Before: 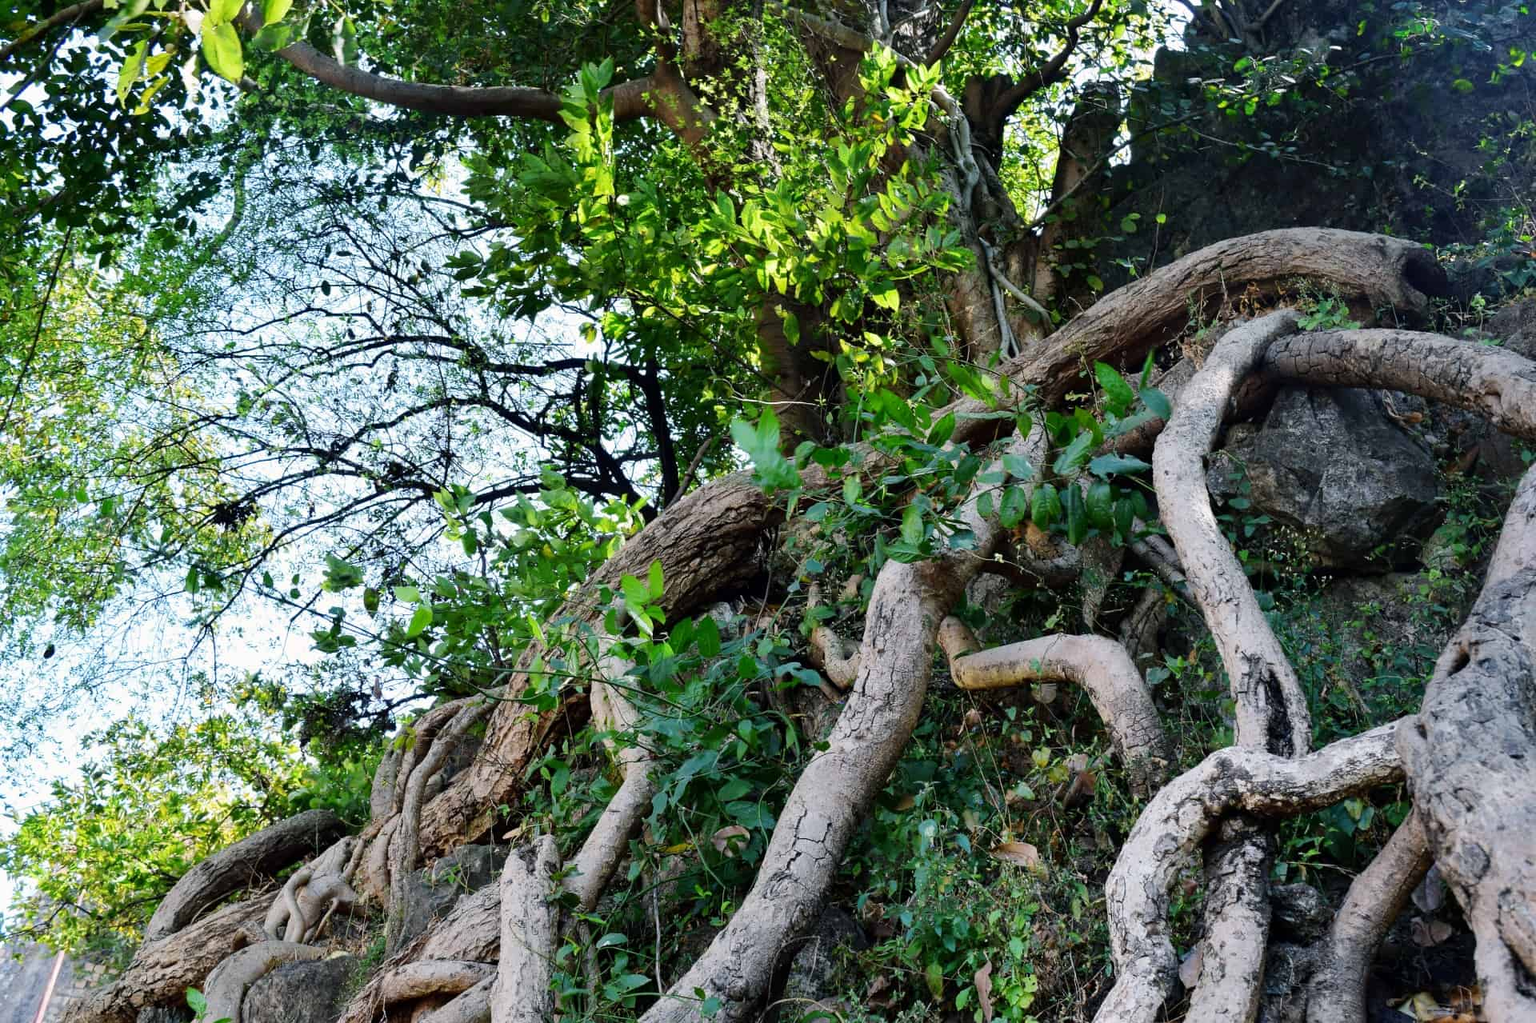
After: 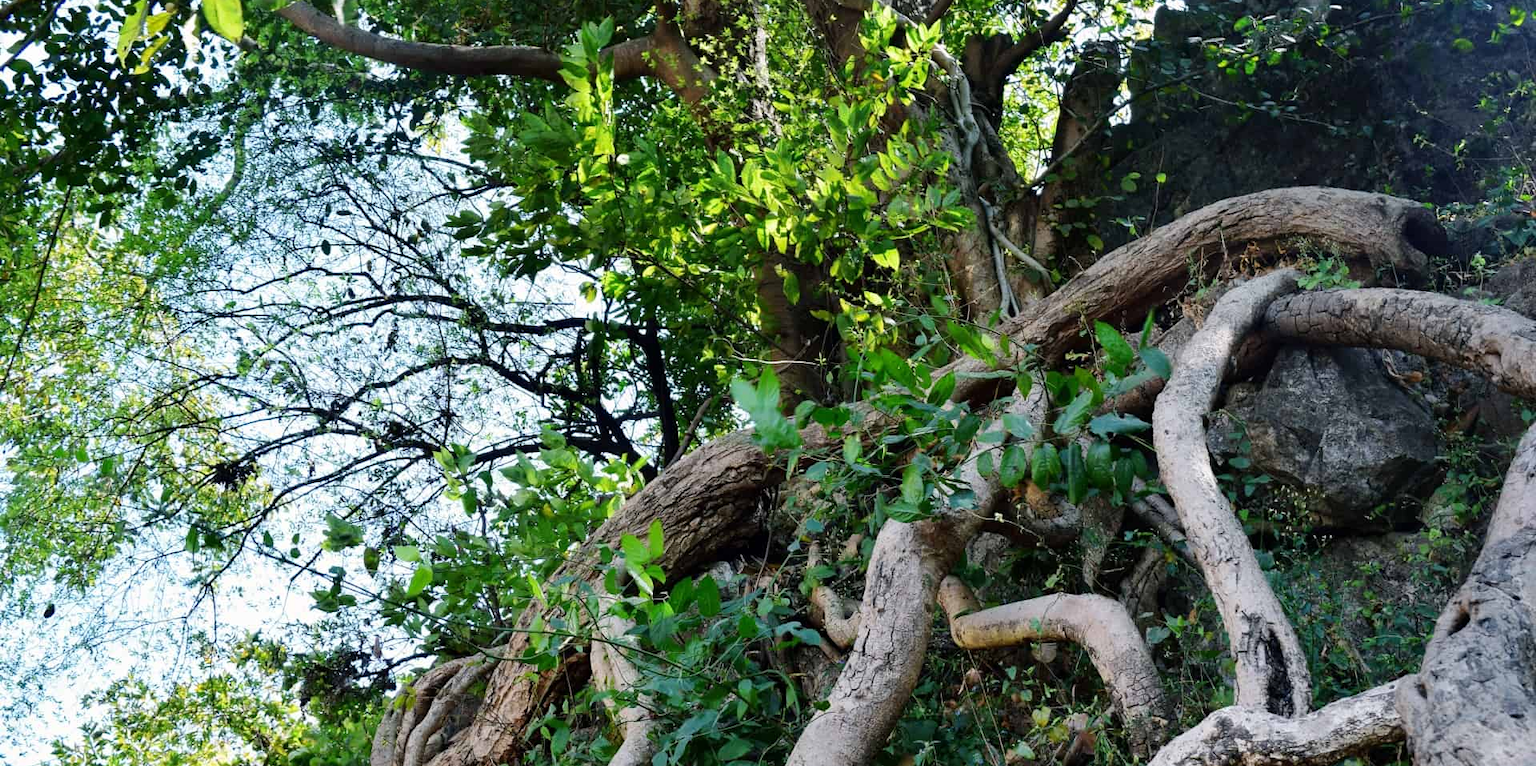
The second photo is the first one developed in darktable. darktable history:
crop: top 4.014%, bottom 21.033%
exposure: compensate exposure bias true, compensate highlight preservation false
tone equalizer: mask exposure compensation -0.489 EV
